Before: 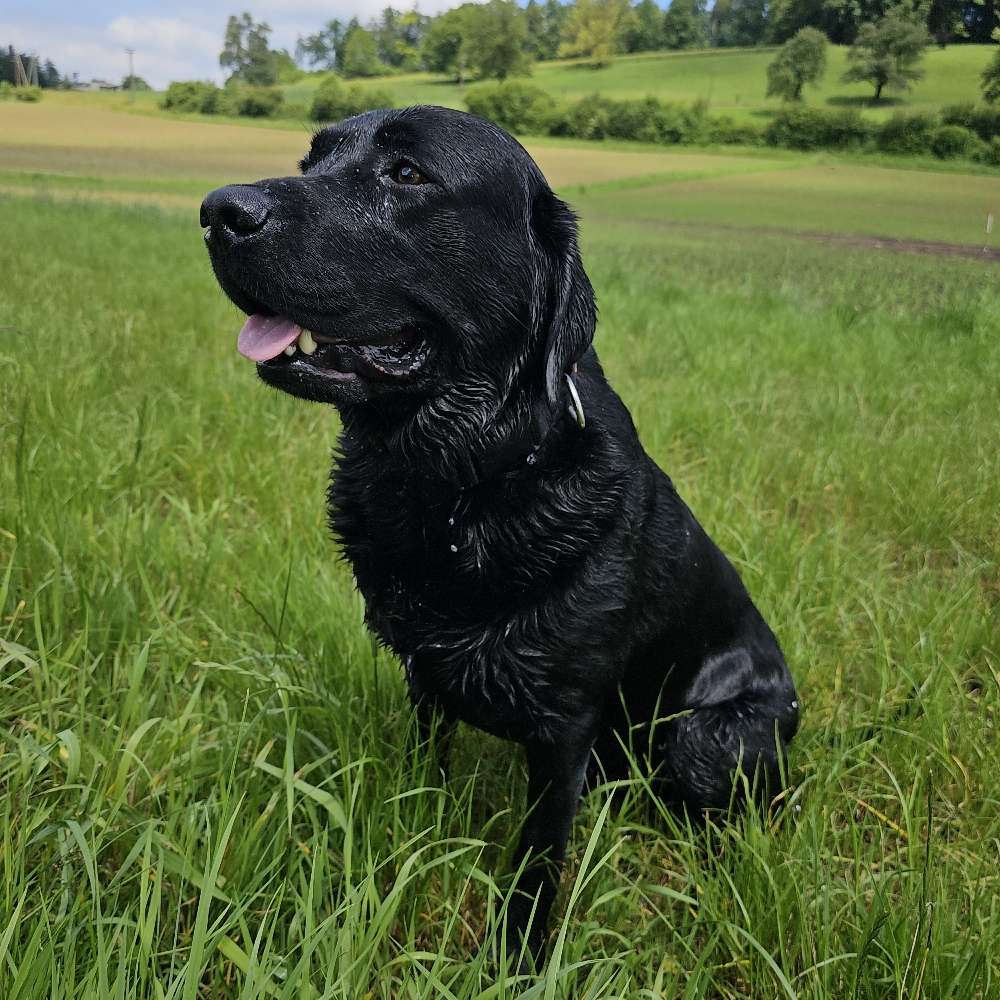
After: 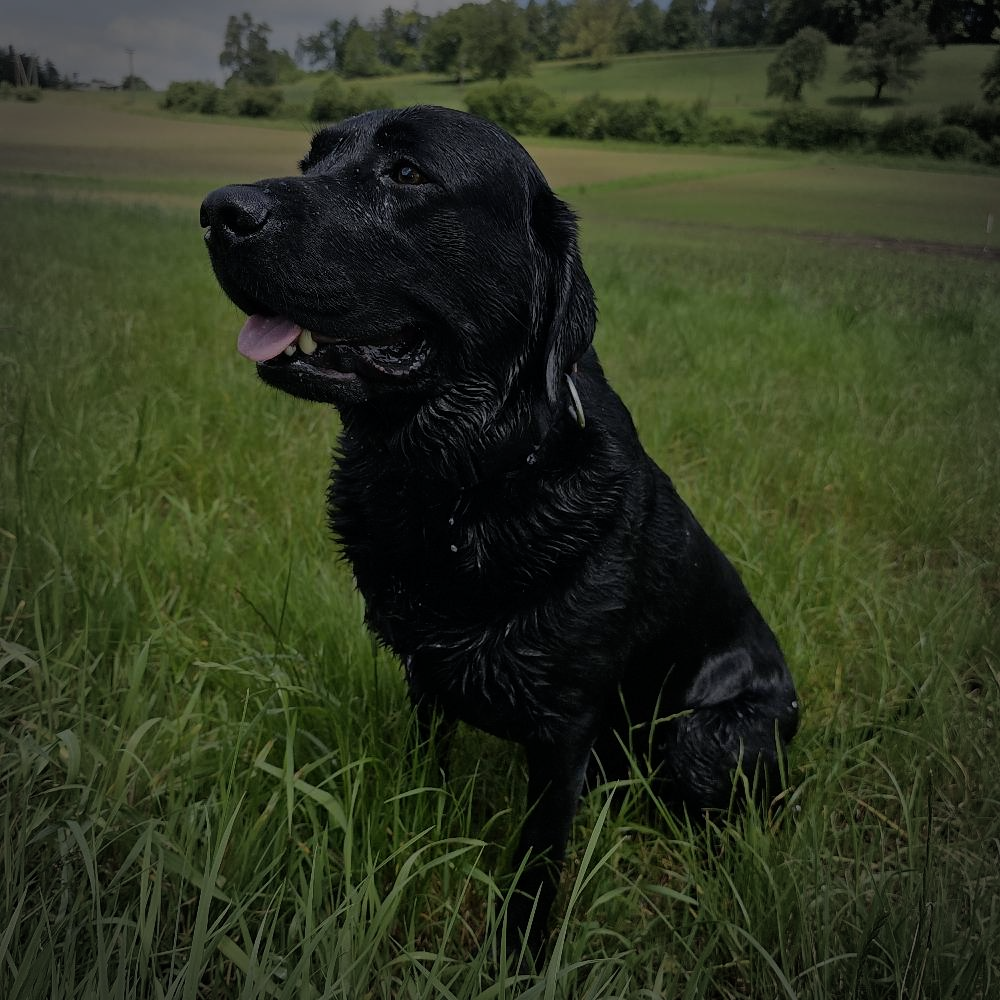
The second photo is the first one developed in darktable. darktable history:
contrast brightness saturation: saturation -0.05
exposure: exposure -1.468 EV, compensate highlight preservation false
vignetting: fall-off start 71.74%
